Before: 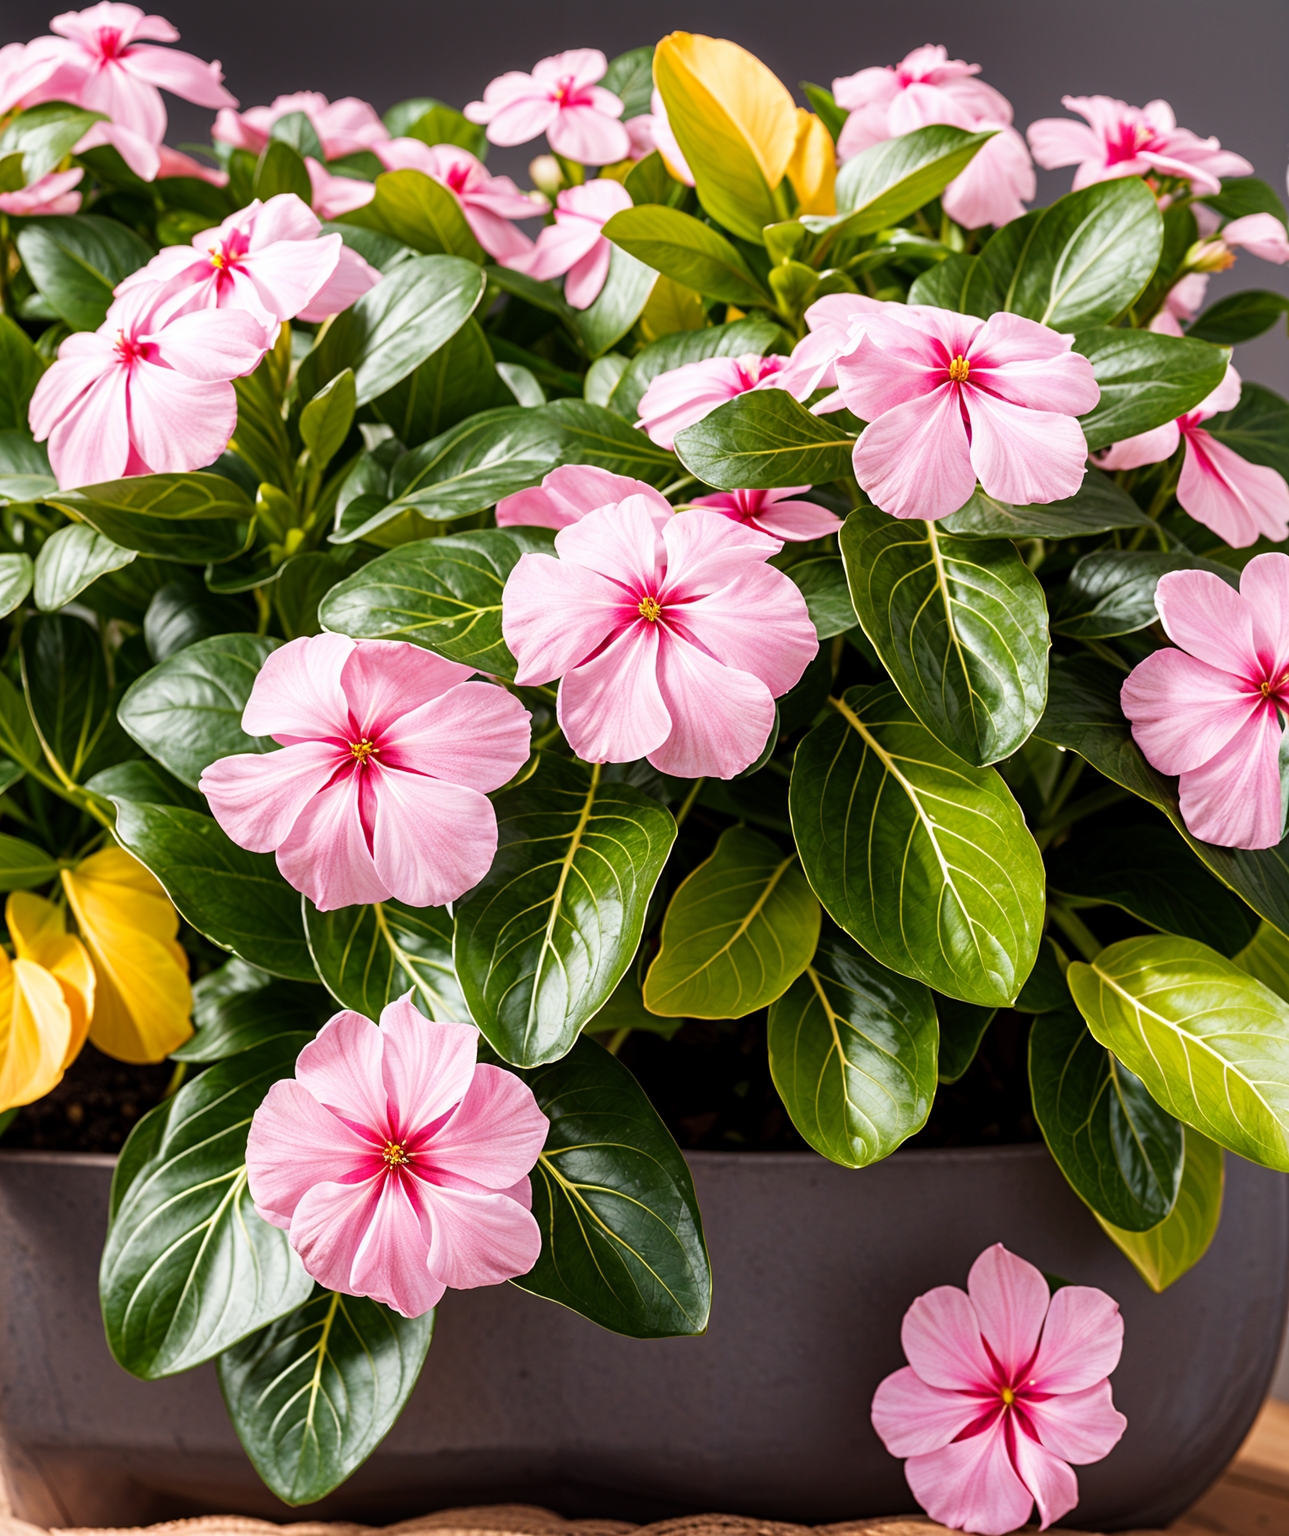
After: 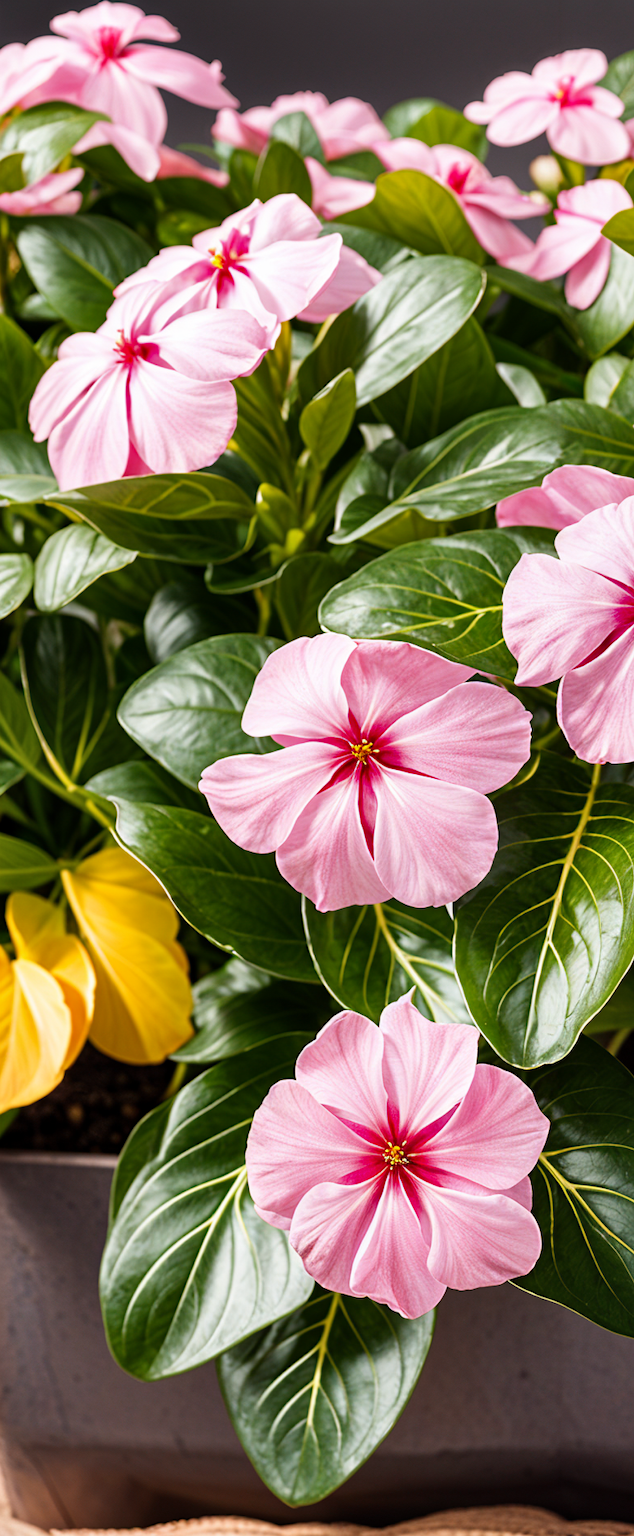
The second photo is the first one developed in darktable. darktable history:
shadows and highlights: radius 105.79, shadows 41.29, highlights -71.81, low approximation 0.01, soften with gaussian
crop and rotate: left 0.034%, top 0%, right 50.708%
